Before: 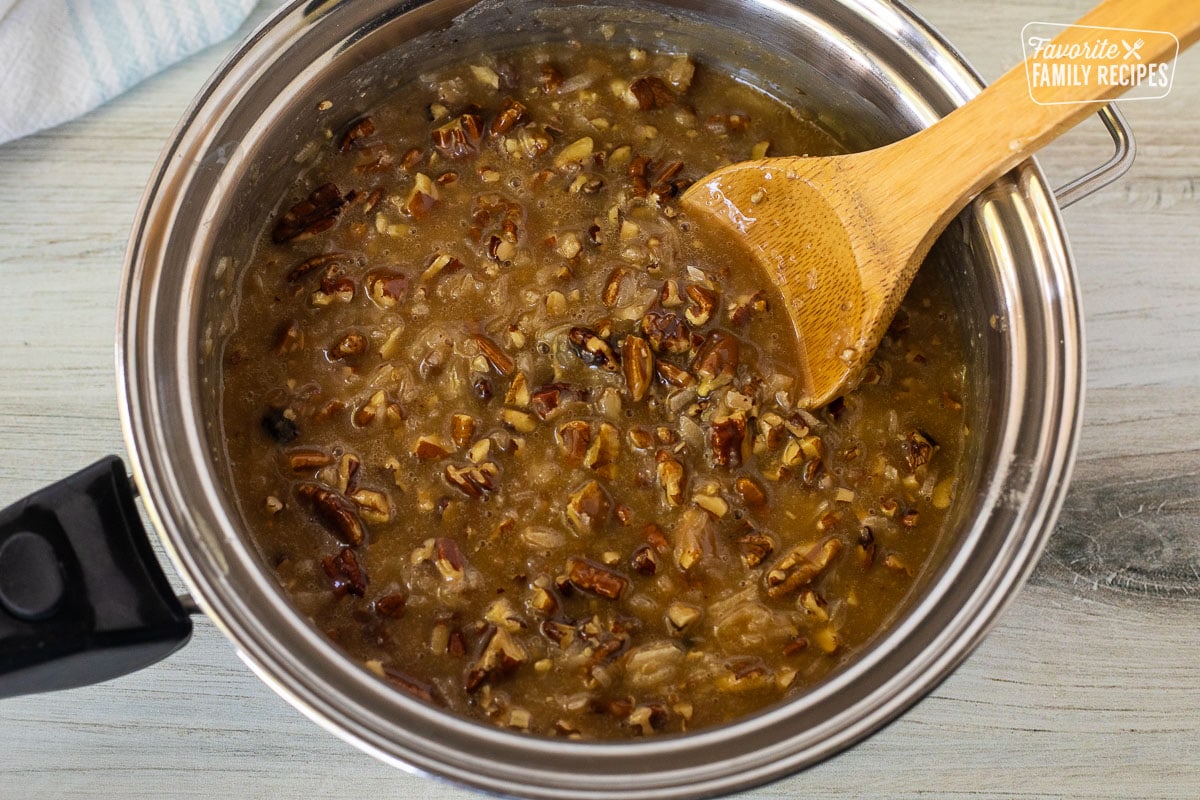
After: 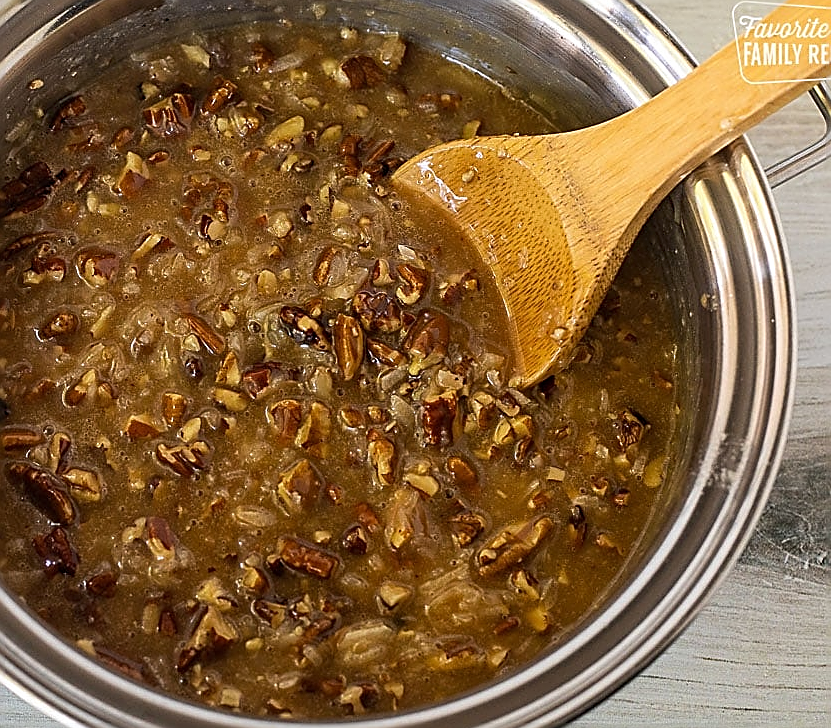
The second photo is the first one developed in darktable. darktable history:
sharpen: radius 1.652, amount 1.301
crop and rotate: left 24.158%, top 2.715%, right 6.527%, bottom 6.21%
